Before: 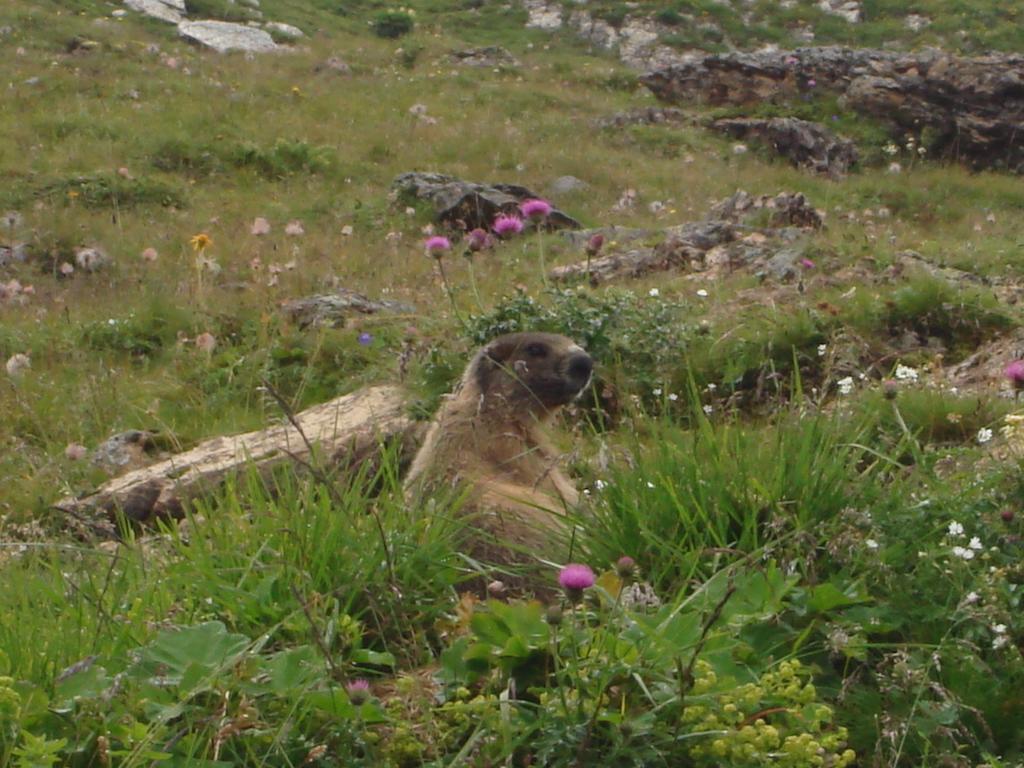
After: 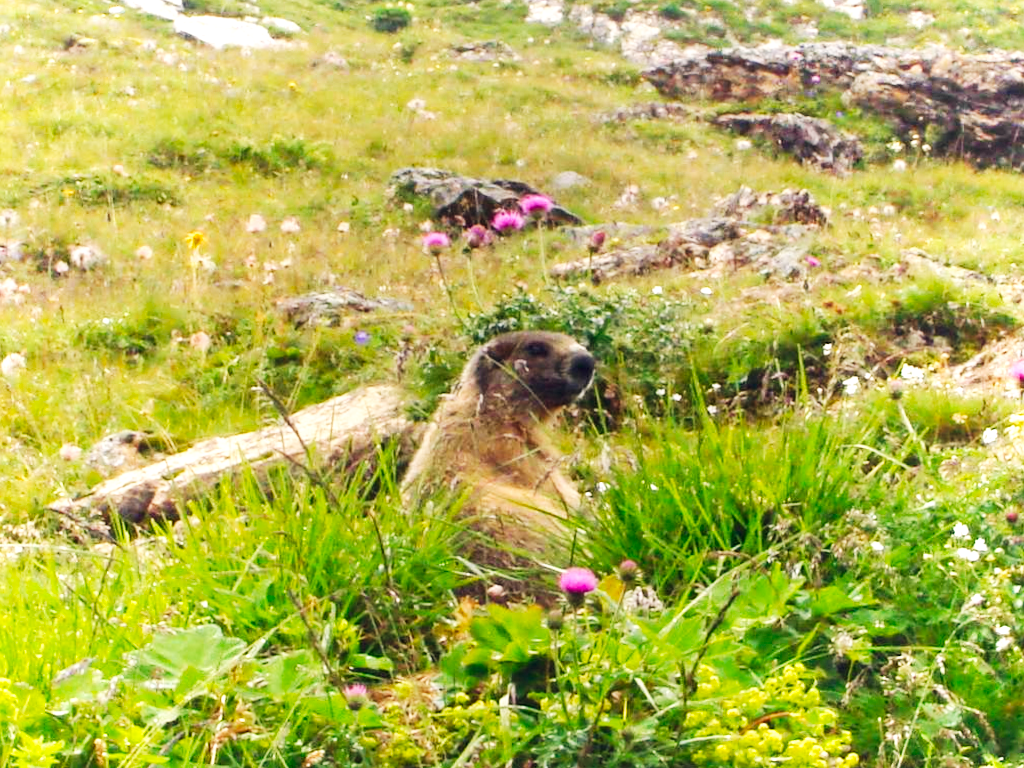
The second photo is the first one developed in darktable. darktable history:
base curve: curves: ch0 [(0, 0) (0.007, 0.004) (0.027, 0.03) (0.046, 0.07) (0.207, 0.54) (0.442, 0.872) (0.673, 0.972) (1, 1)], preserve colors none
local contrast: highlights 100%, shadows 100%, detail 120%, midtone range 0.2
color balance rgb: shadows lift › hue 87.51°, highlights gain › chroma 1.62%, highlights gain › hue 55.1°, global offset › chroma 0.06%, global offset › hue 253.66°, linear chroma grading › global chroma 0.5%, perceptual saturation grading › global saturation 16.38%
lens correction "lens_correction_200mm": scale 1.02, crop 1, focal 200, aperture 2.8, distance 8.43, camera "Canon EOS 5D Mark III", lens "Canon EF 70-200mm f/2.8L IS II USM"
